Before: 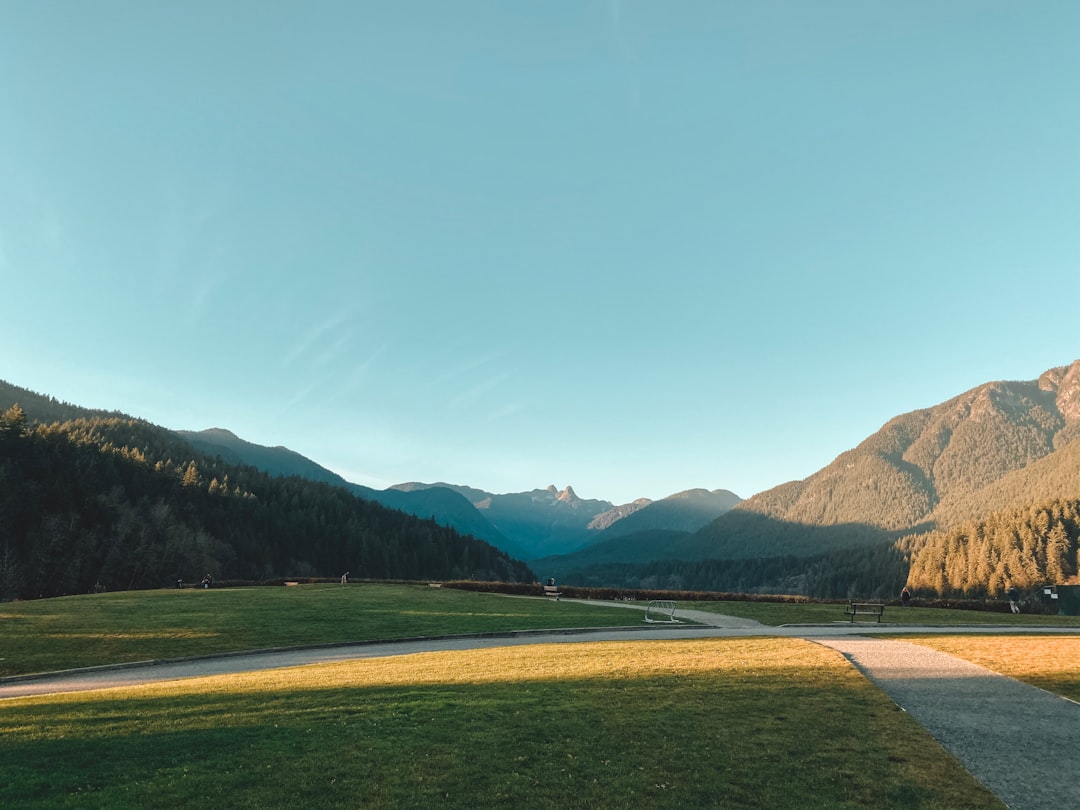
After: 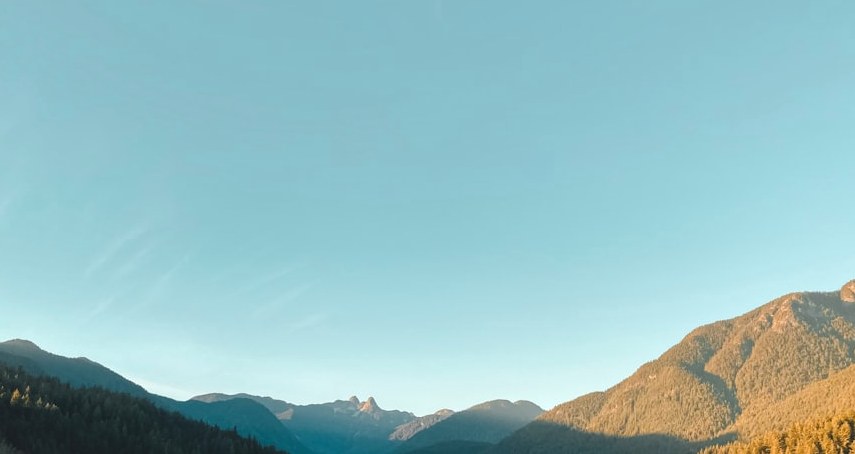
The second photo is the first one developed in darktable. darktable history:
color zones: curves: ch0 [(0.224, 0.526) (0.75, 0.5)]; ch1 [(0.055, 0.526) (0.224, 0.761) (0.377, 0.526) (0.75, 0.5)]
crop: left 18.425%, top 11.073%, right 2.331%, bottom 32.869%
